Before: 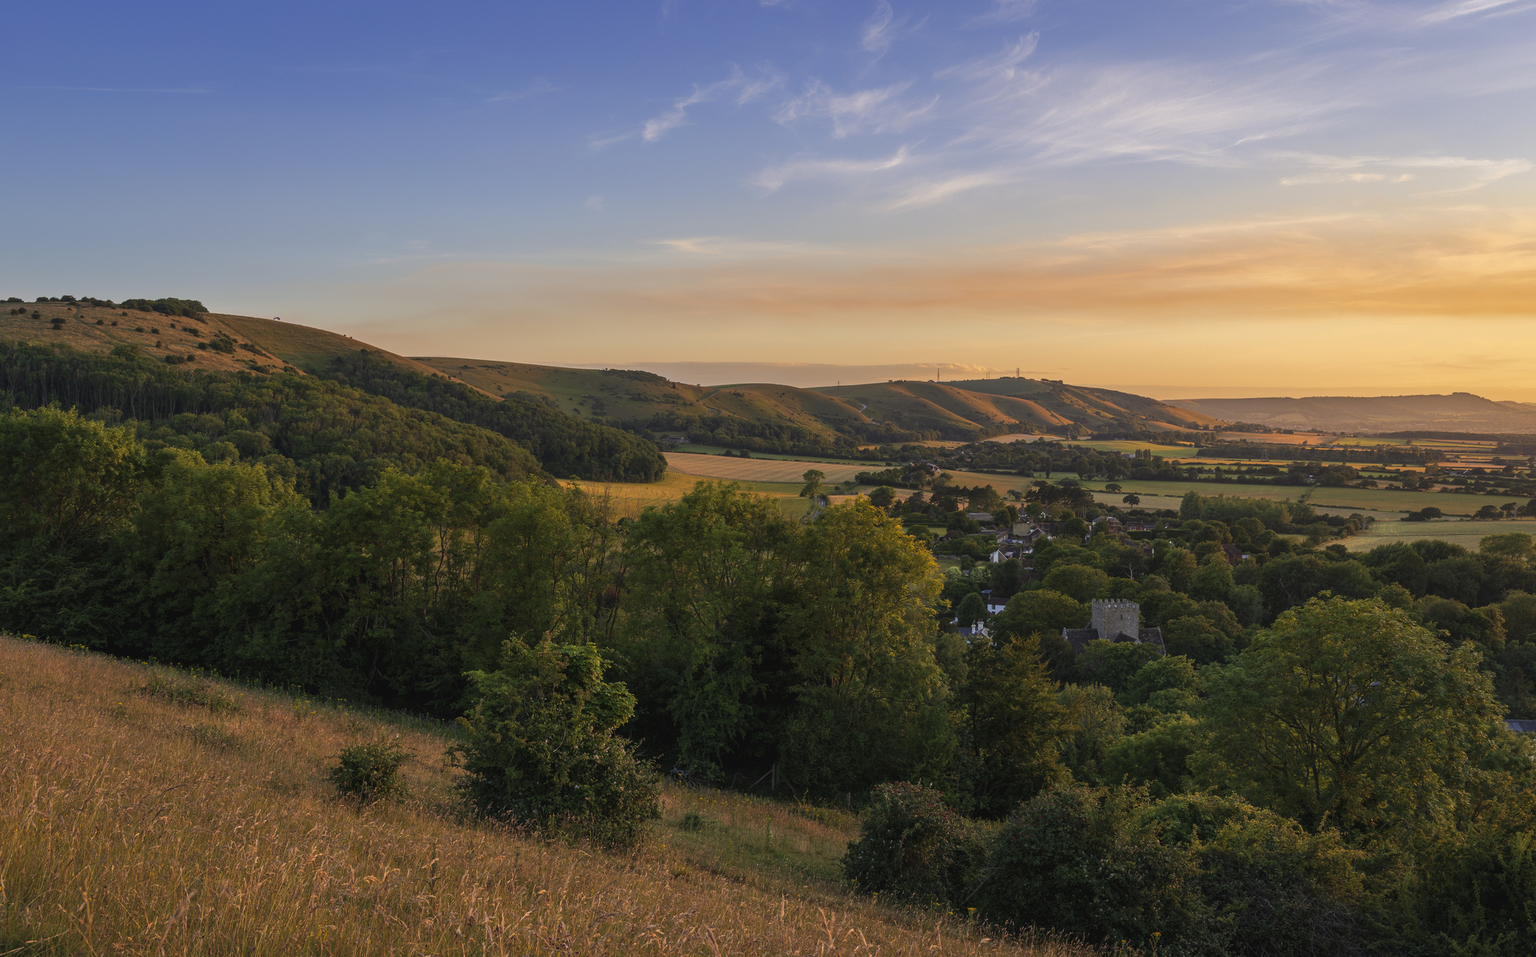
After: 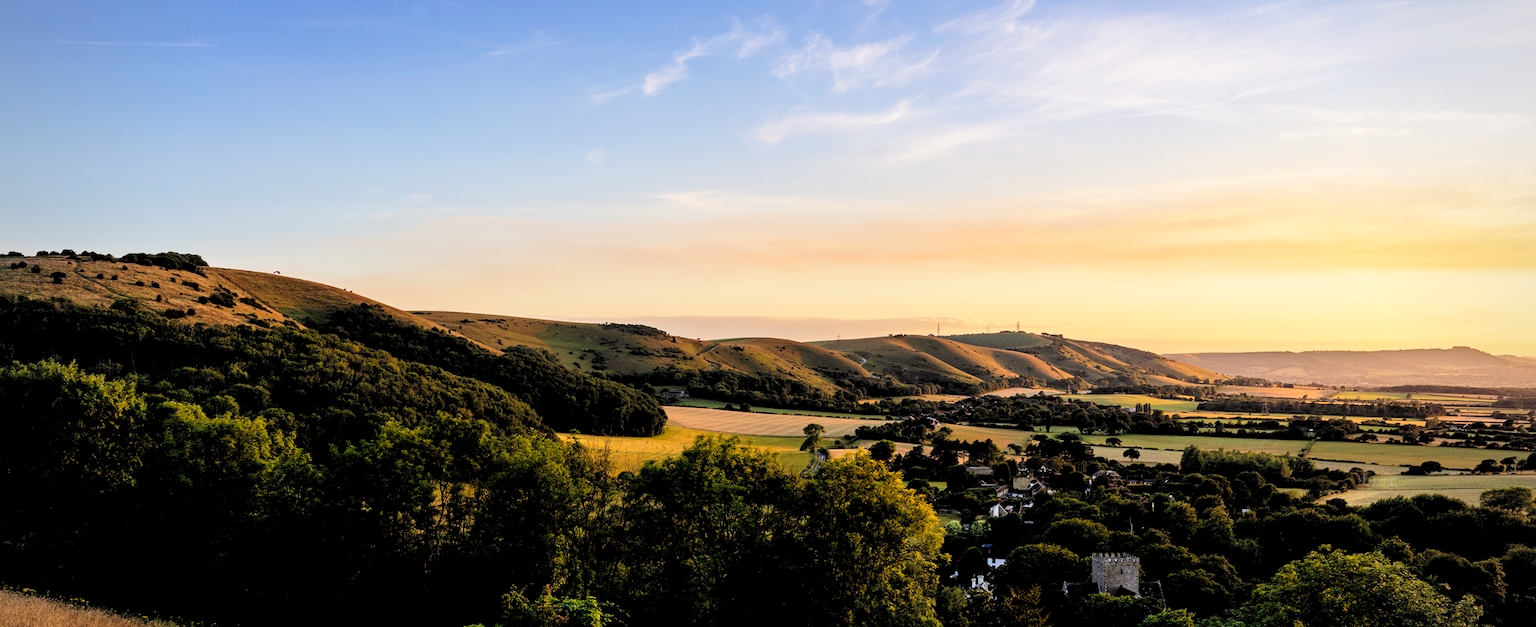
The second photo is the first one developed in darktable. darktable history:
crop and rotate: top 4.848%, bottom 29.503%
rgb levels: levels [[0.029, 0.461, 0.922], [0, 0.5, 1], [0, 0.5, 1]]
vignetting: fall-off radius 93.87%
base curve: curves: ch0 [(0, 0) (0.028, 0.03) (0.121, 0.232) (0.46, 0.748) (0.859, 0.968) (1, 1)], preserve colors none
